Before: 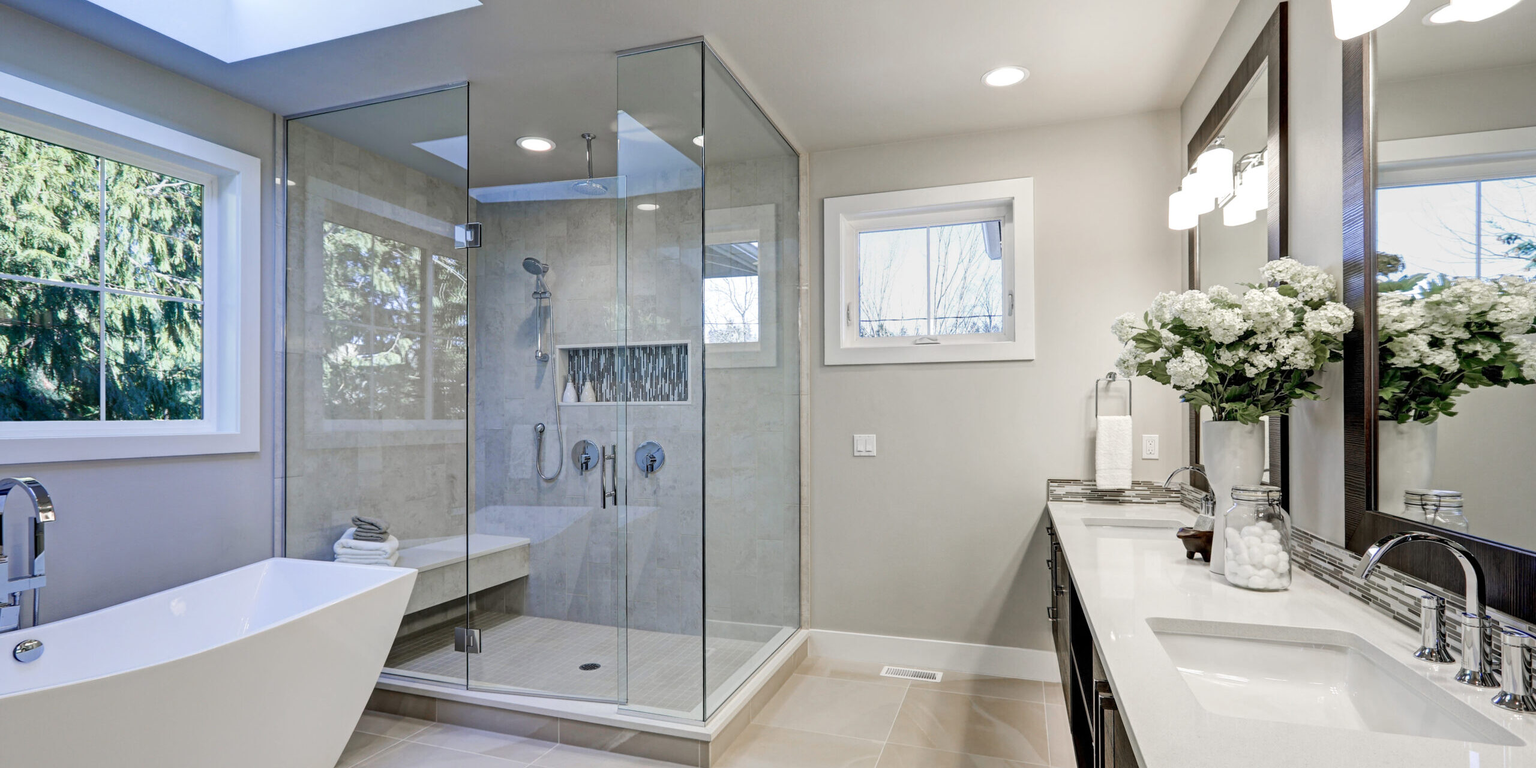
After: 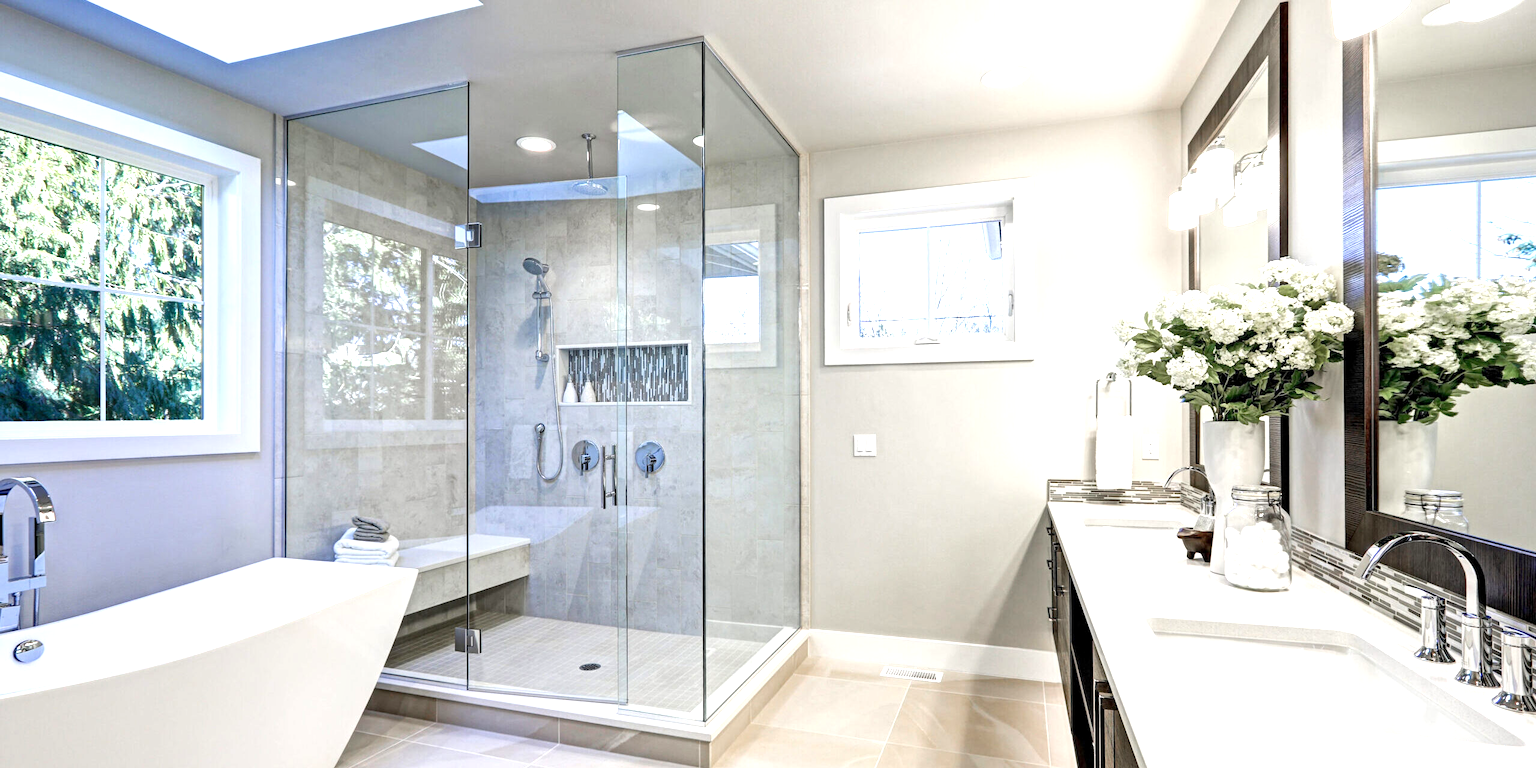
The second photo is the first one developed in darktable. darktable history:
local contrast: highlights 100%, shadows 100%, detail 120%, midtone range 0.2
exposure: black level correction 0, exposure 0.9 EV, compensate exposure bias true, compensate highlight preservation false
